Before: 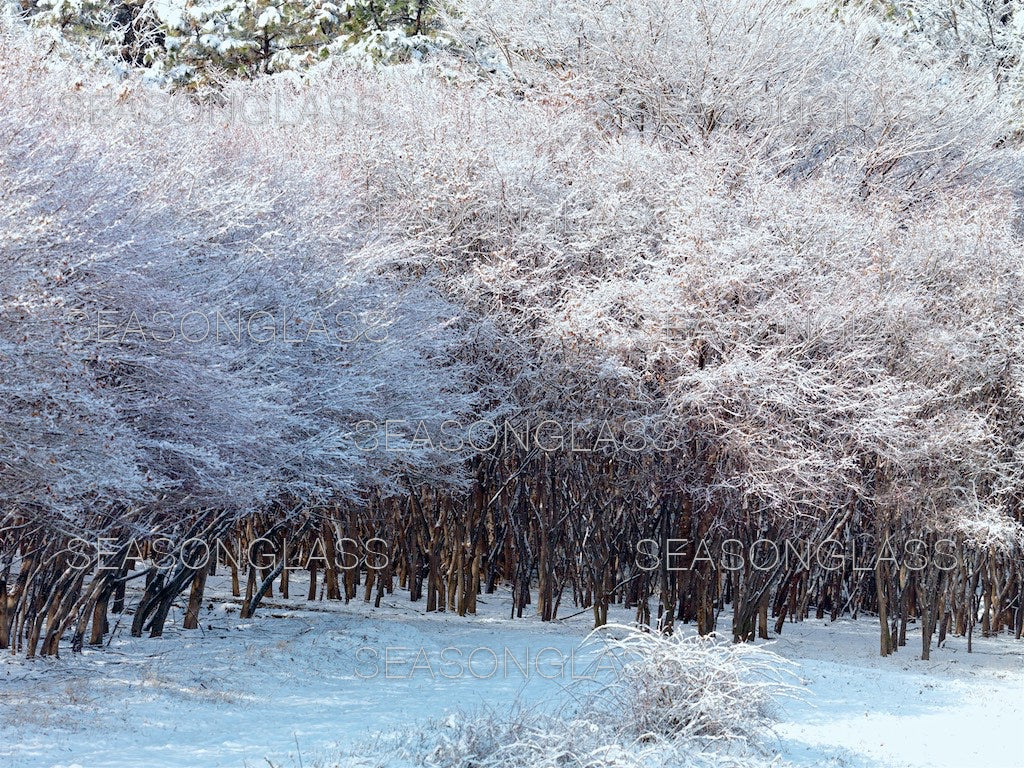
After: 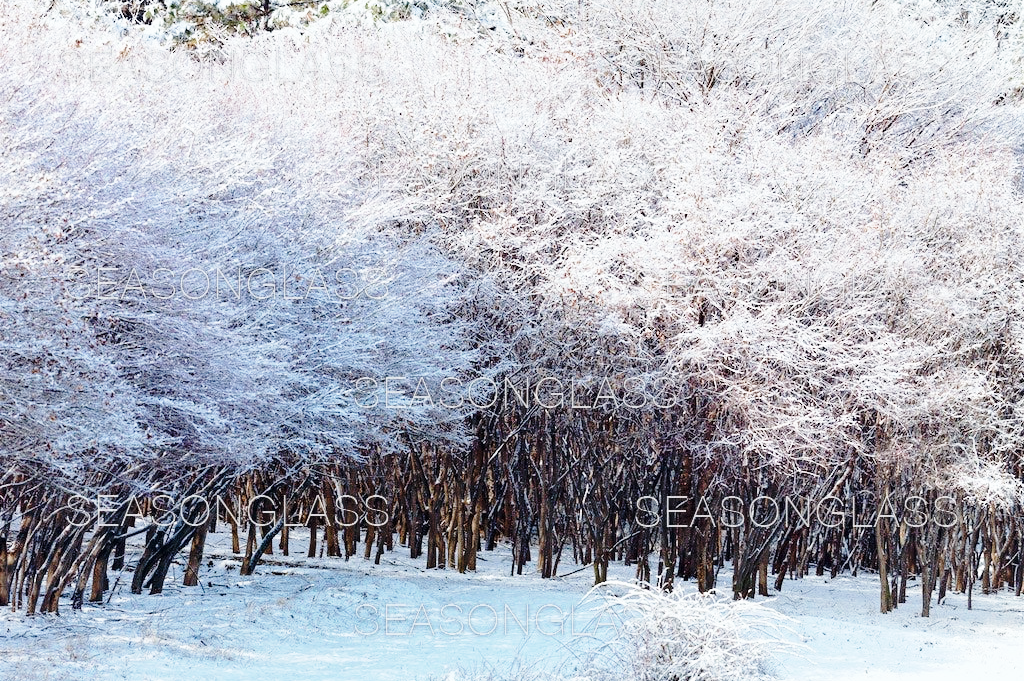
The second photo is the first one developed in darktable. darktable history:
crop and rotate: top 5.609%, bottom 5.609%
exposure: exposure -0.064 EV, compensate highlight preservation false
base curve: curves: ch0 [(0, 0) (0.028, 0.03) (0.121, 0.232) (0.46, 0.748) (0.859, 0.968) (1, 1)], preserve colors none
